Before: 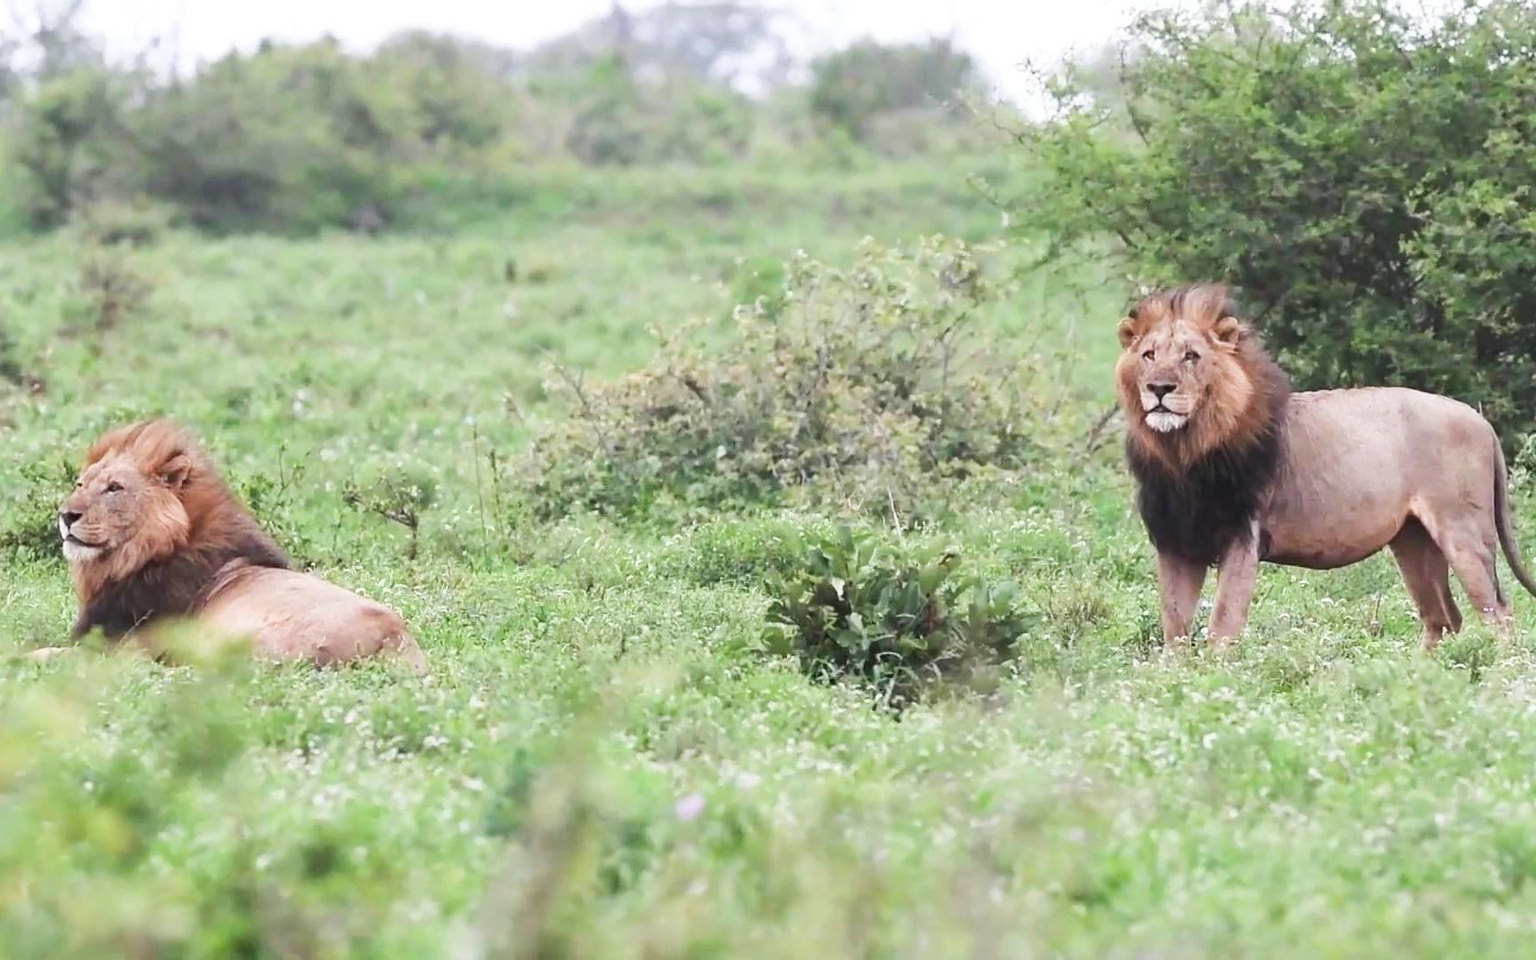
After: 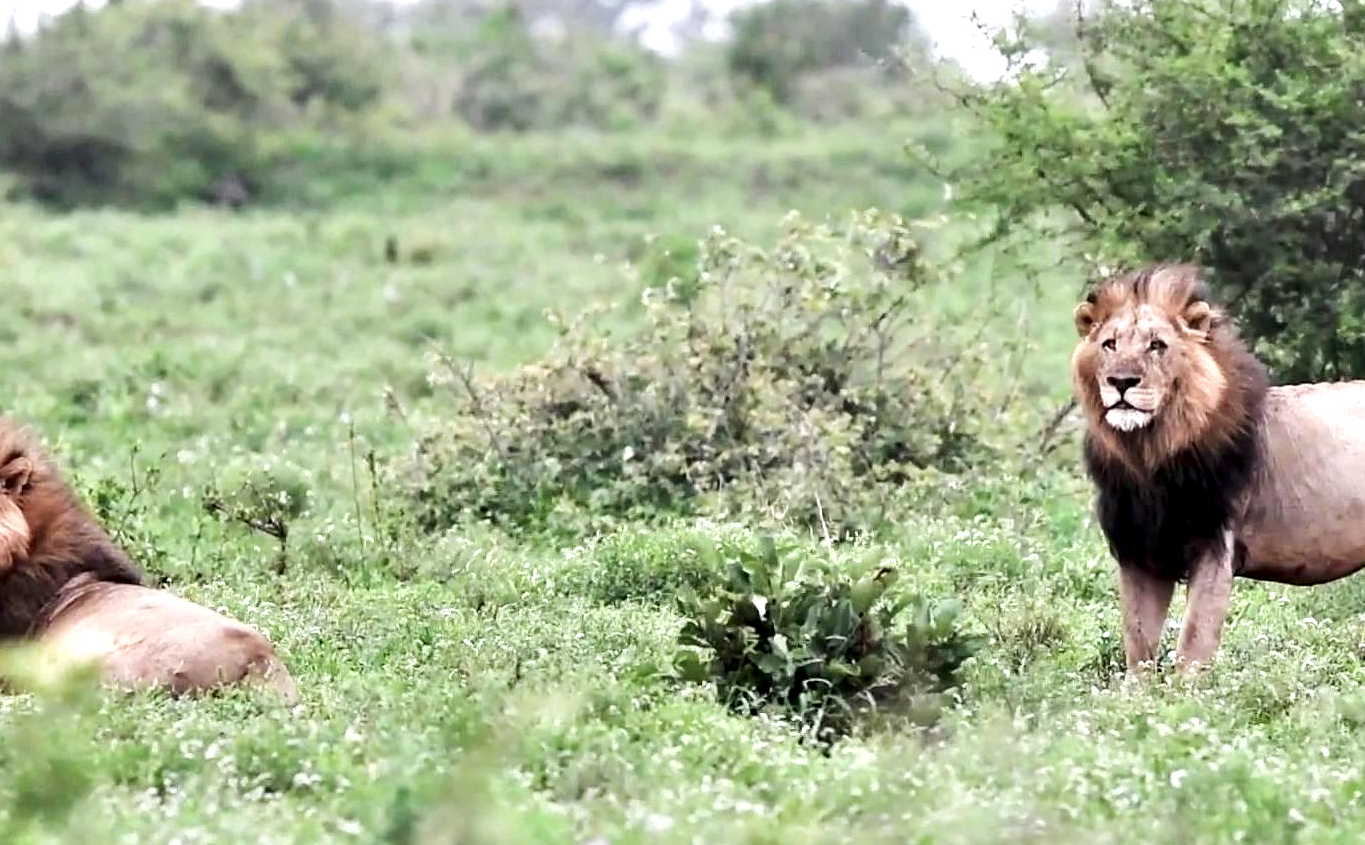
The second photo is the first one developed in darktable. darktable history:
contrast equalizer: octaves 7, y [[0.609, 0.611, 0.615, 0.613, 0.607, 0.603], [0.504, 0.498, 0.496, 0.499, 0.506, 0.516], [0 ×6], [0 ×6], [0 ×6]]
crop and rotate: left 10.592%, top 5.112%, right 10.402%, bottom 16.566%
